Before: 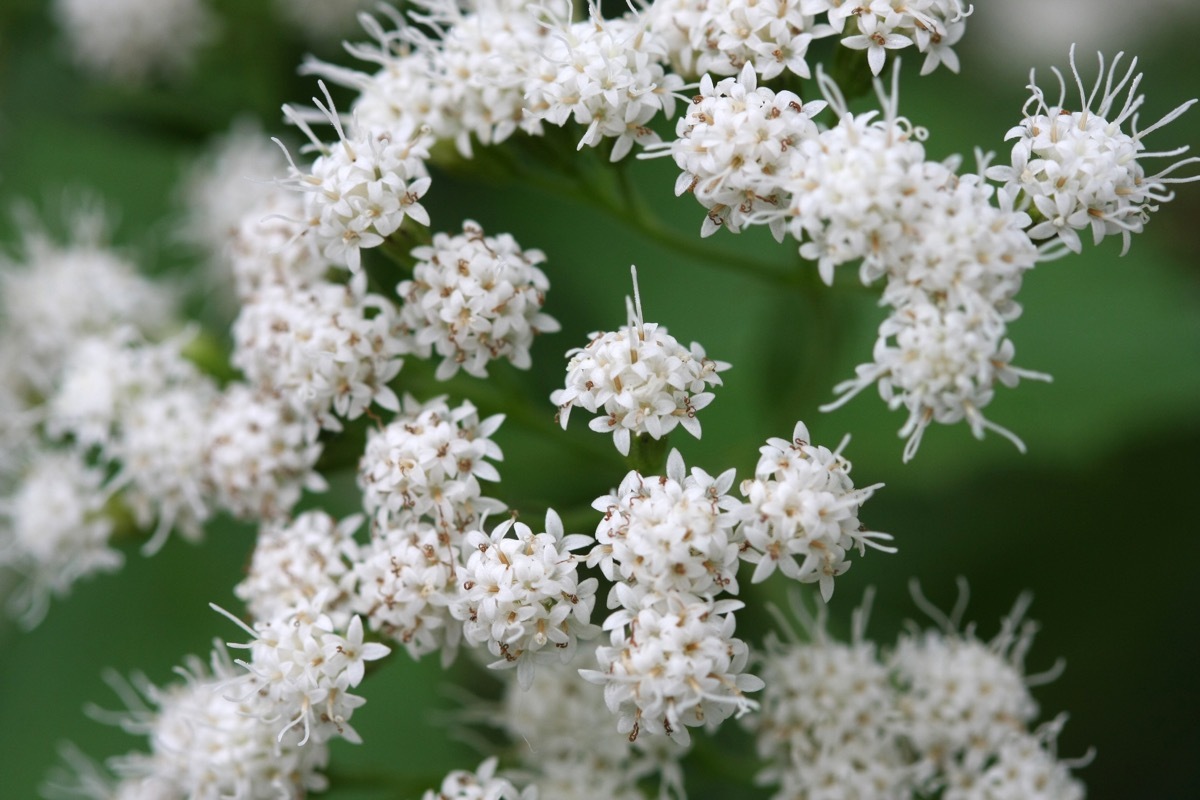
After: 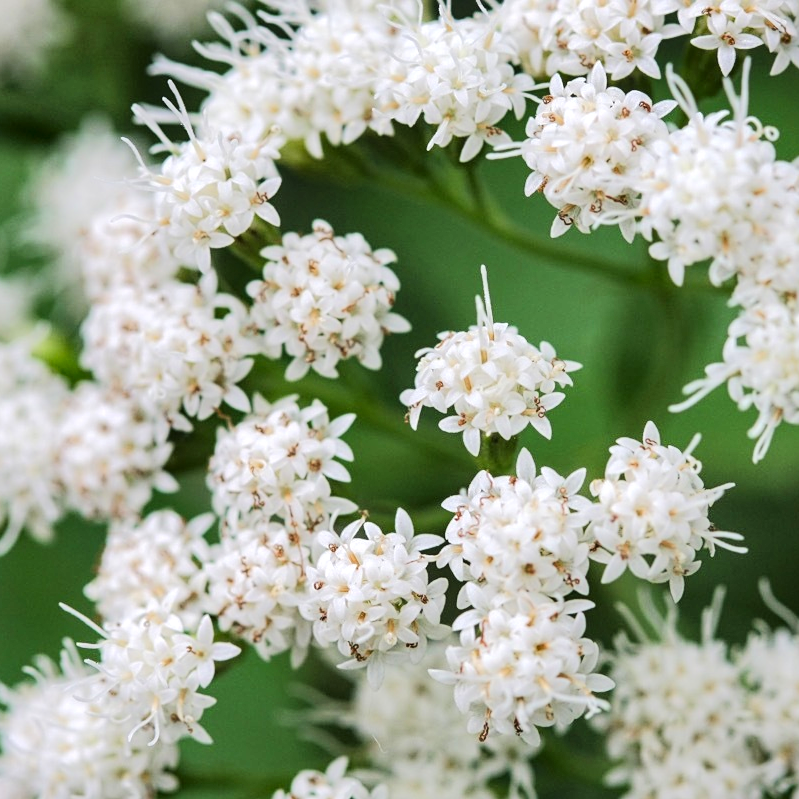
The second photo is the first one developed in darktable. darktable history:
crop and rotate: left 12.541%, right 20.808%
shadows and highlights: soften with gaussian
sharpen: amount 0.213
tone equalizer: -7 EV 0.15 EV, -6 EV 0.615 EV, -5 EV 1.16 EV, -4 EV 1.29 EV, -3 EV 1.18 EV, -2 EV 0.6 EV, -1 EV 0.158 EV, edges refinement/feathering 500, mask exposure compensation -1.57 EV, preserve details no
local contrast: on, module defaults
